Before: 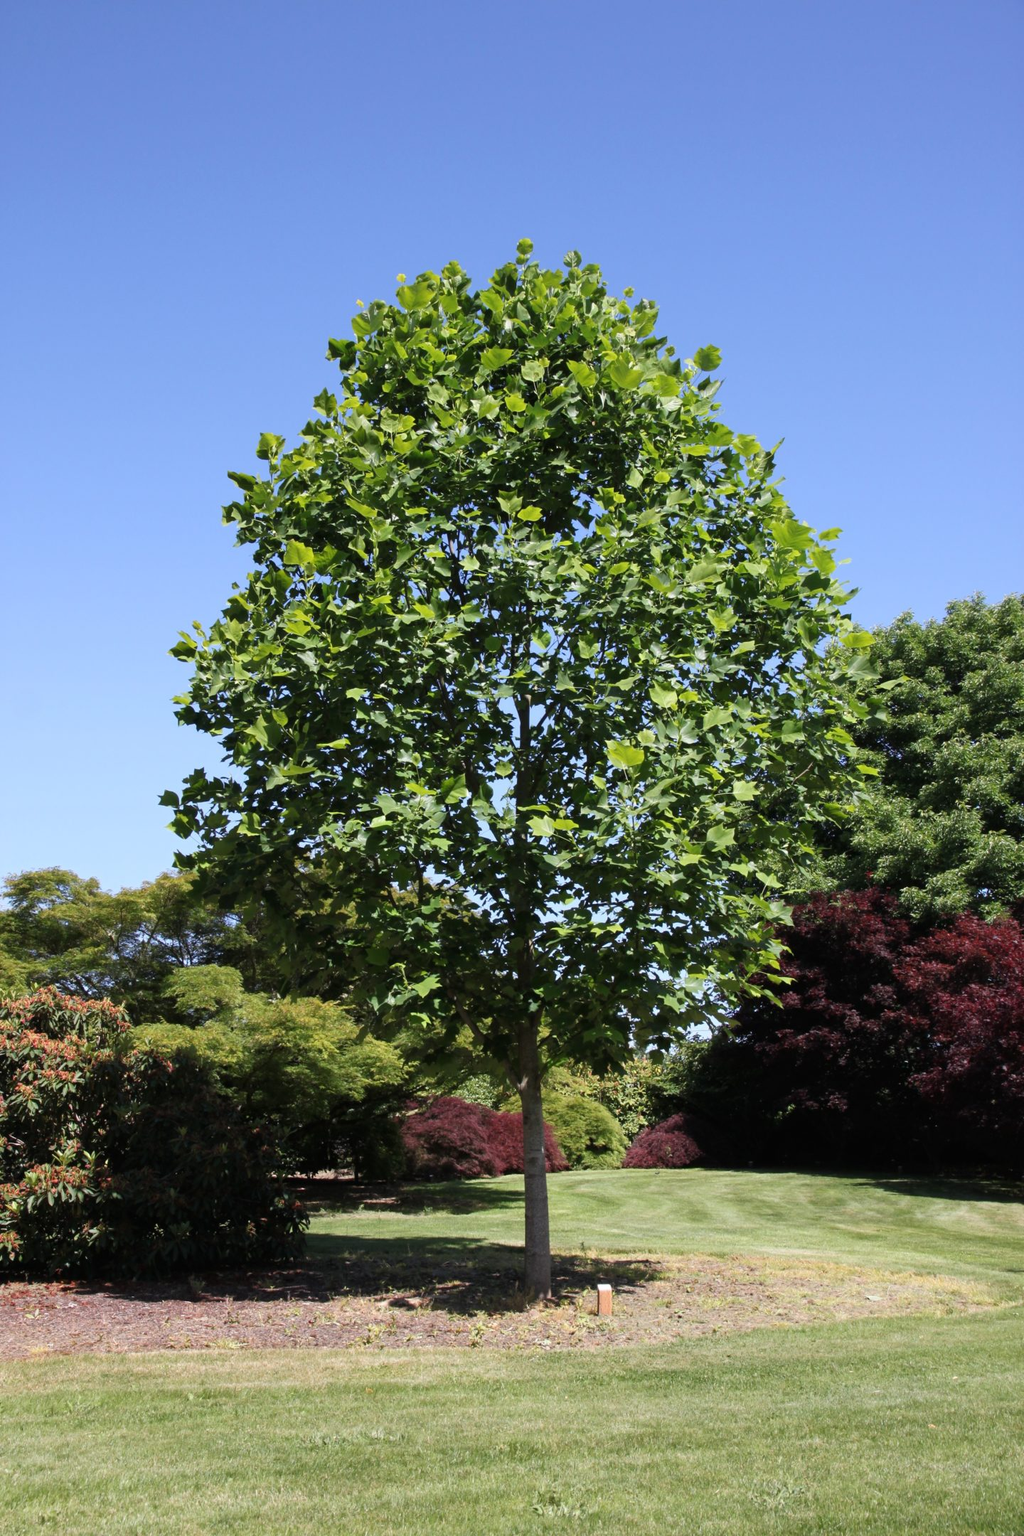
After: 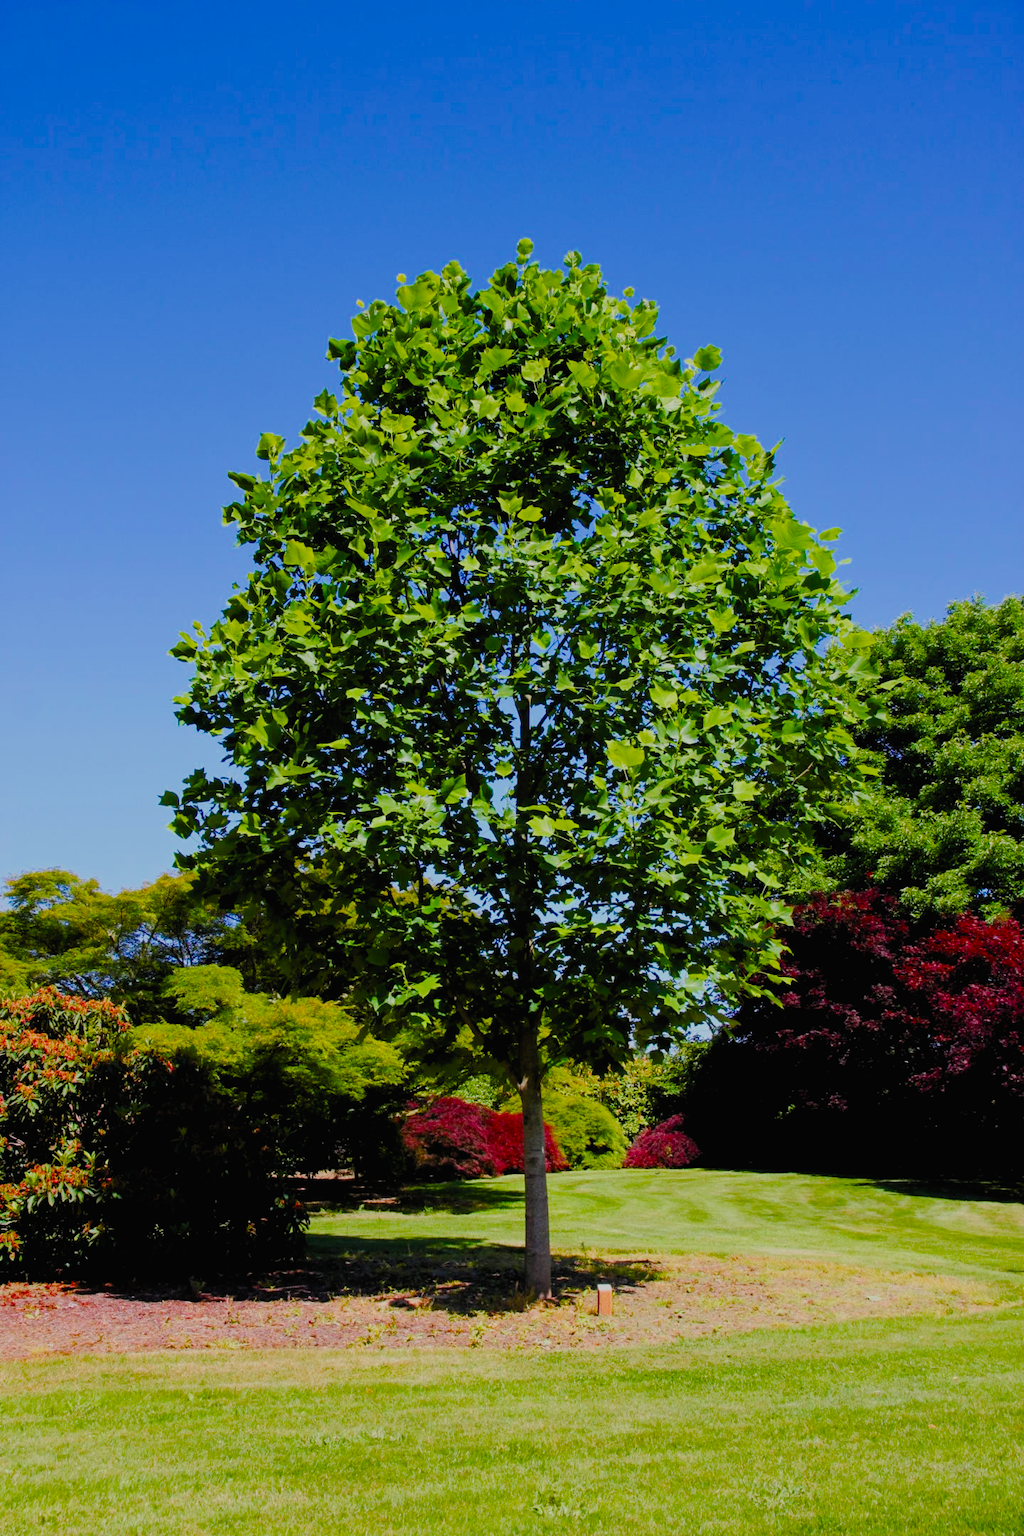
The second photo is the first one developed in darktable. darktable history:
tone equalizer: on, module defaults
color balance rgb: global offset › luminance -0.37%, perceptual saturation grading › highlights -17.77%, perceptual saturation grading › mid-tones 33.1%, perceptual saturation grading › shadows 50.52%, perceptual brilliance grading › highlights 20%, perceptual brilliance grading › mid-tones 20%, perceptual brilliance grading › shadows -20%, global vibrance 50%
contrast brightness saturation: contrast -0.02, brightness -0.01, saturation 0.03
filmic rgb: white relative exposure 8 EV, threshold 3 EV, hardness 2.44, latitude 10.07%, contrast 0.72, highlights saturation mix 10%, shadows ↔ highlights balance 1.38%, color science v4 (2020), enable highlight reconstruction true
